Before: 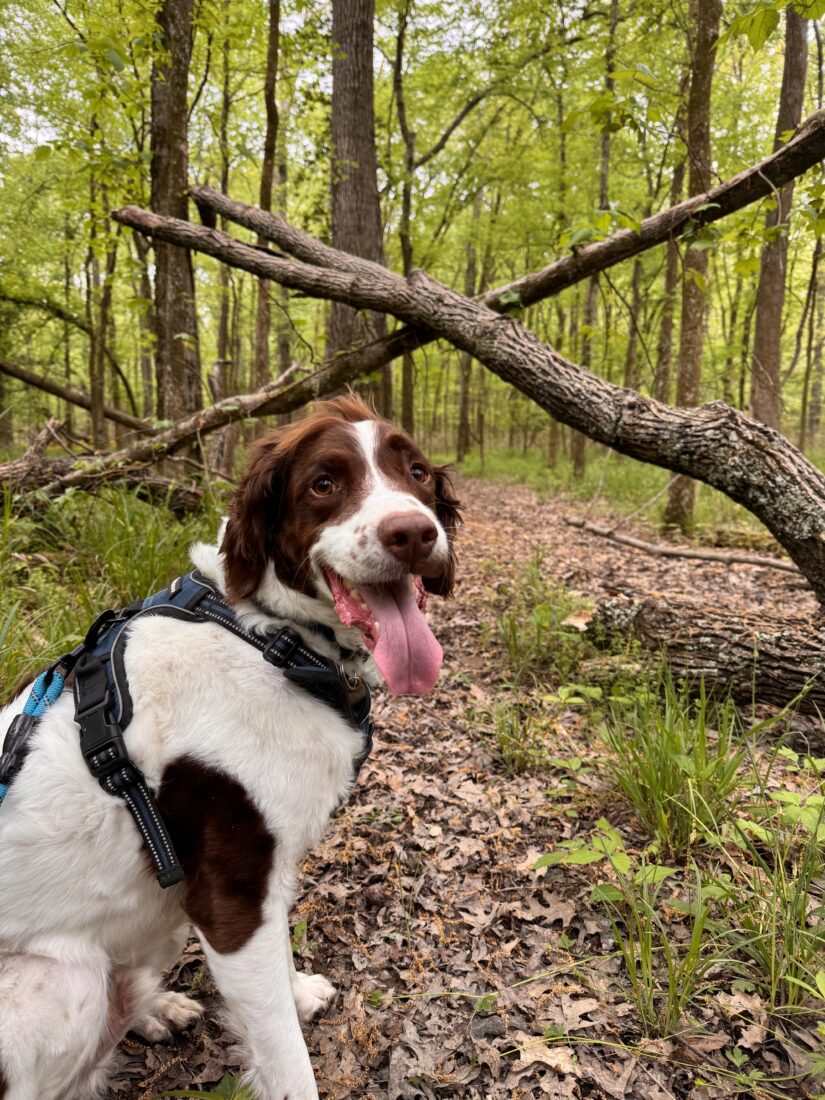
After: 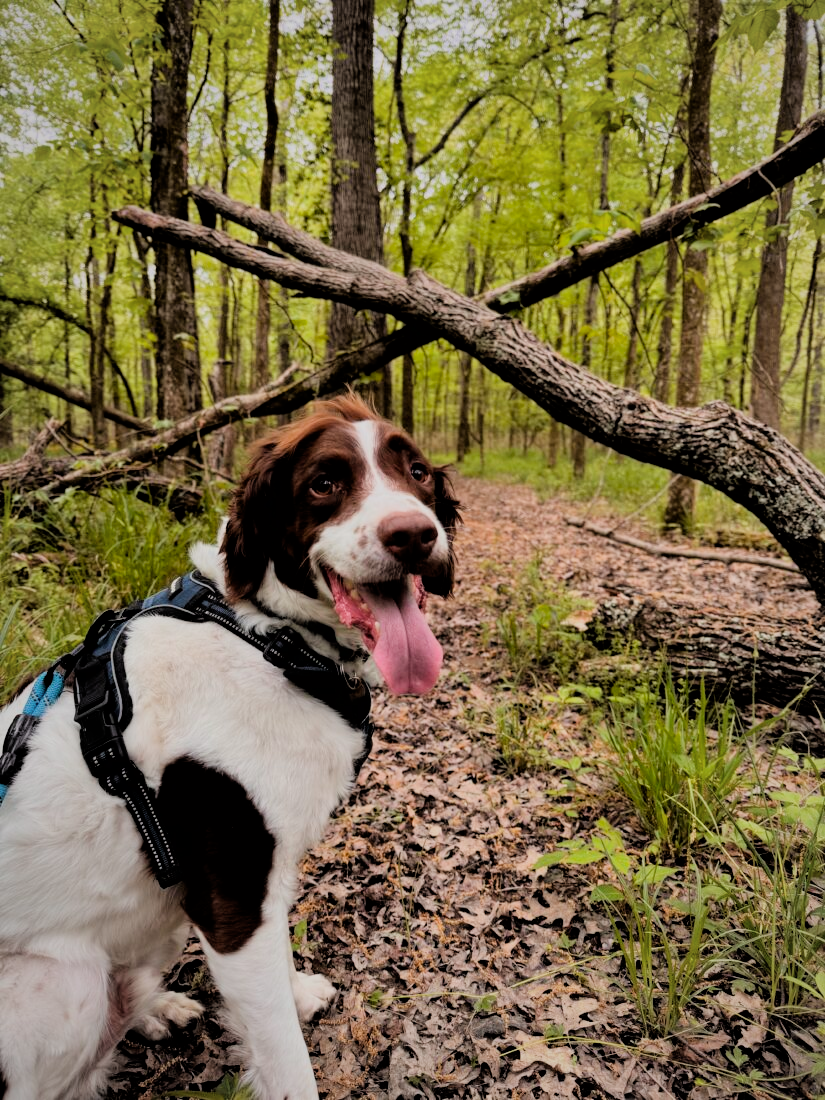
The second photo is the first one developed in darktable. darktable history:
filmic rgb: black relative exposure -4.41 EV, white relative exposure 5.01 EV, threshold 3.02 EV, hardness 2.19, latitude 40.05%, contrast 1.153, highlights saturation mix 11.32%, shadows ↔ highlights balance 0.975%, enable highlight reconstruction true
vignetting: fall-off start 72.45%, fall-off radius 107.24%, brightness -0.406, saturation -0.3, width/height ratio 0.733, unbound false
